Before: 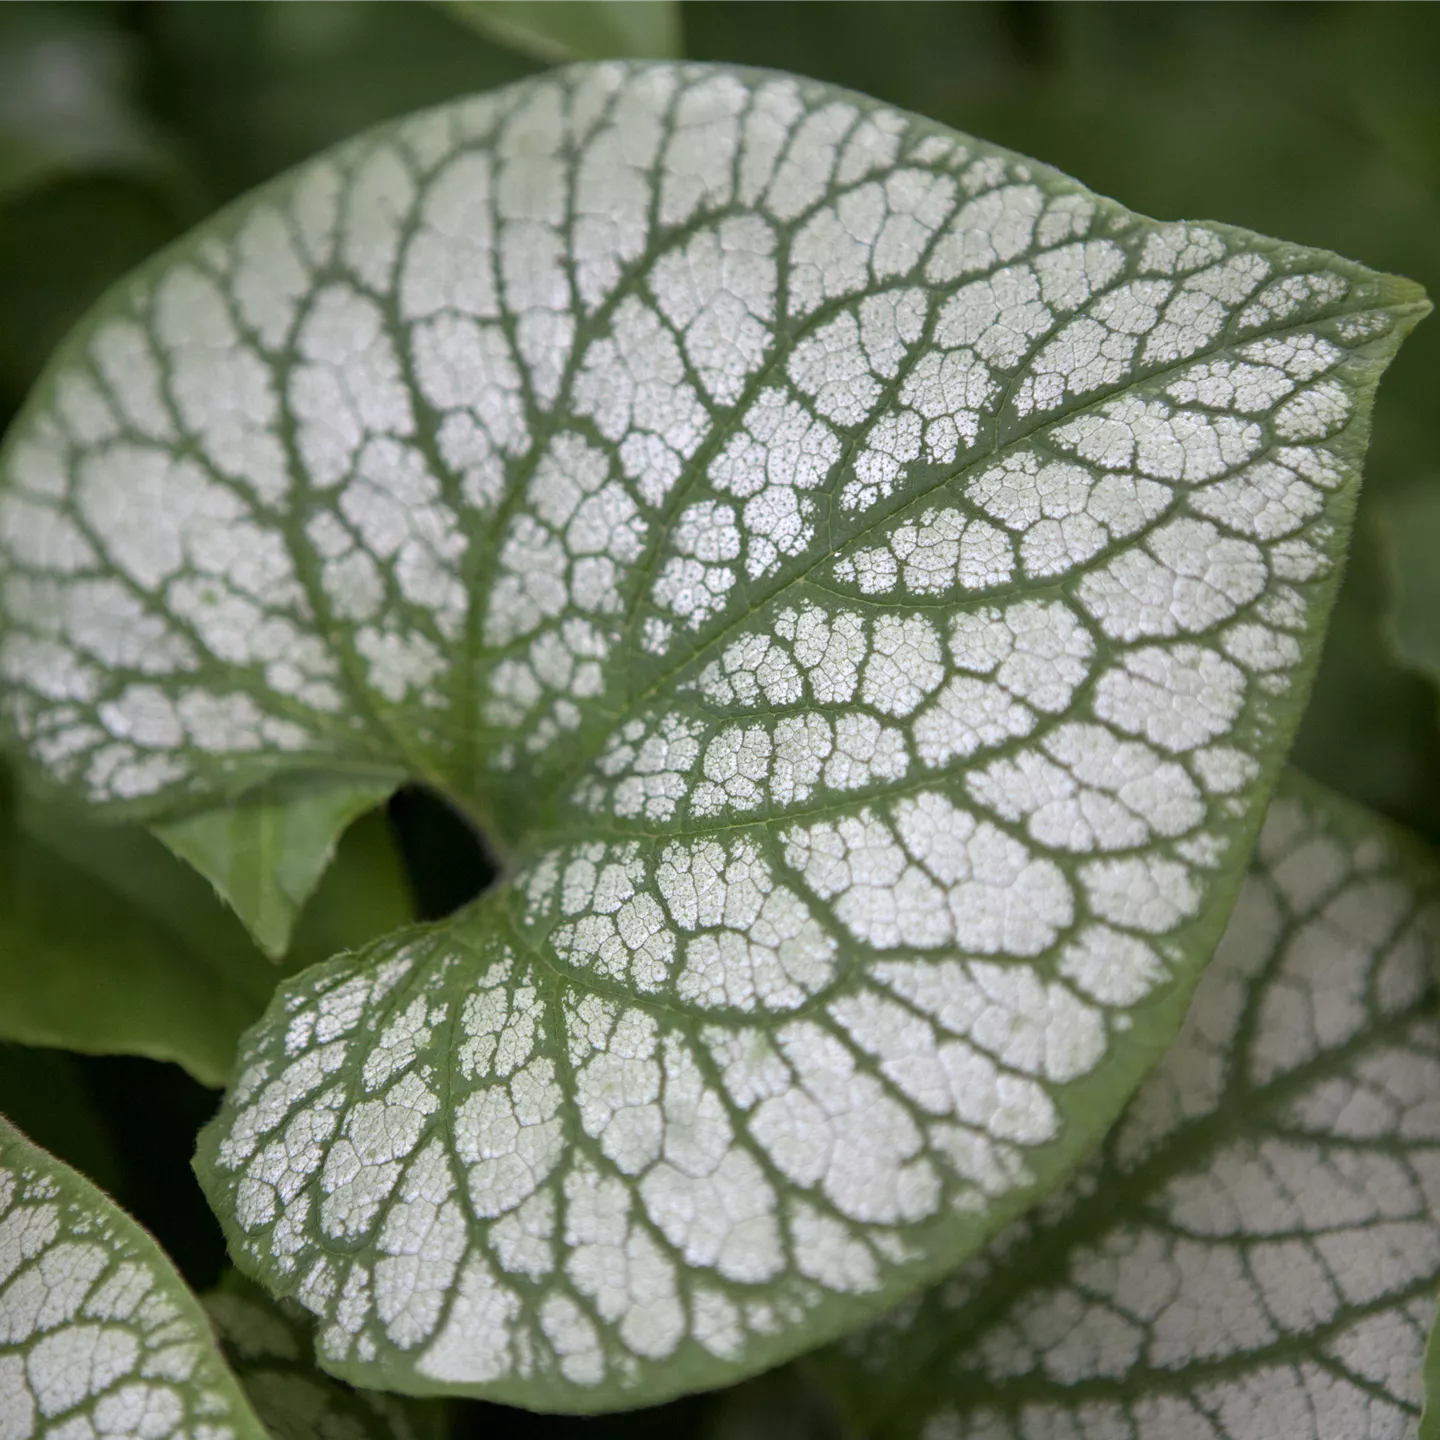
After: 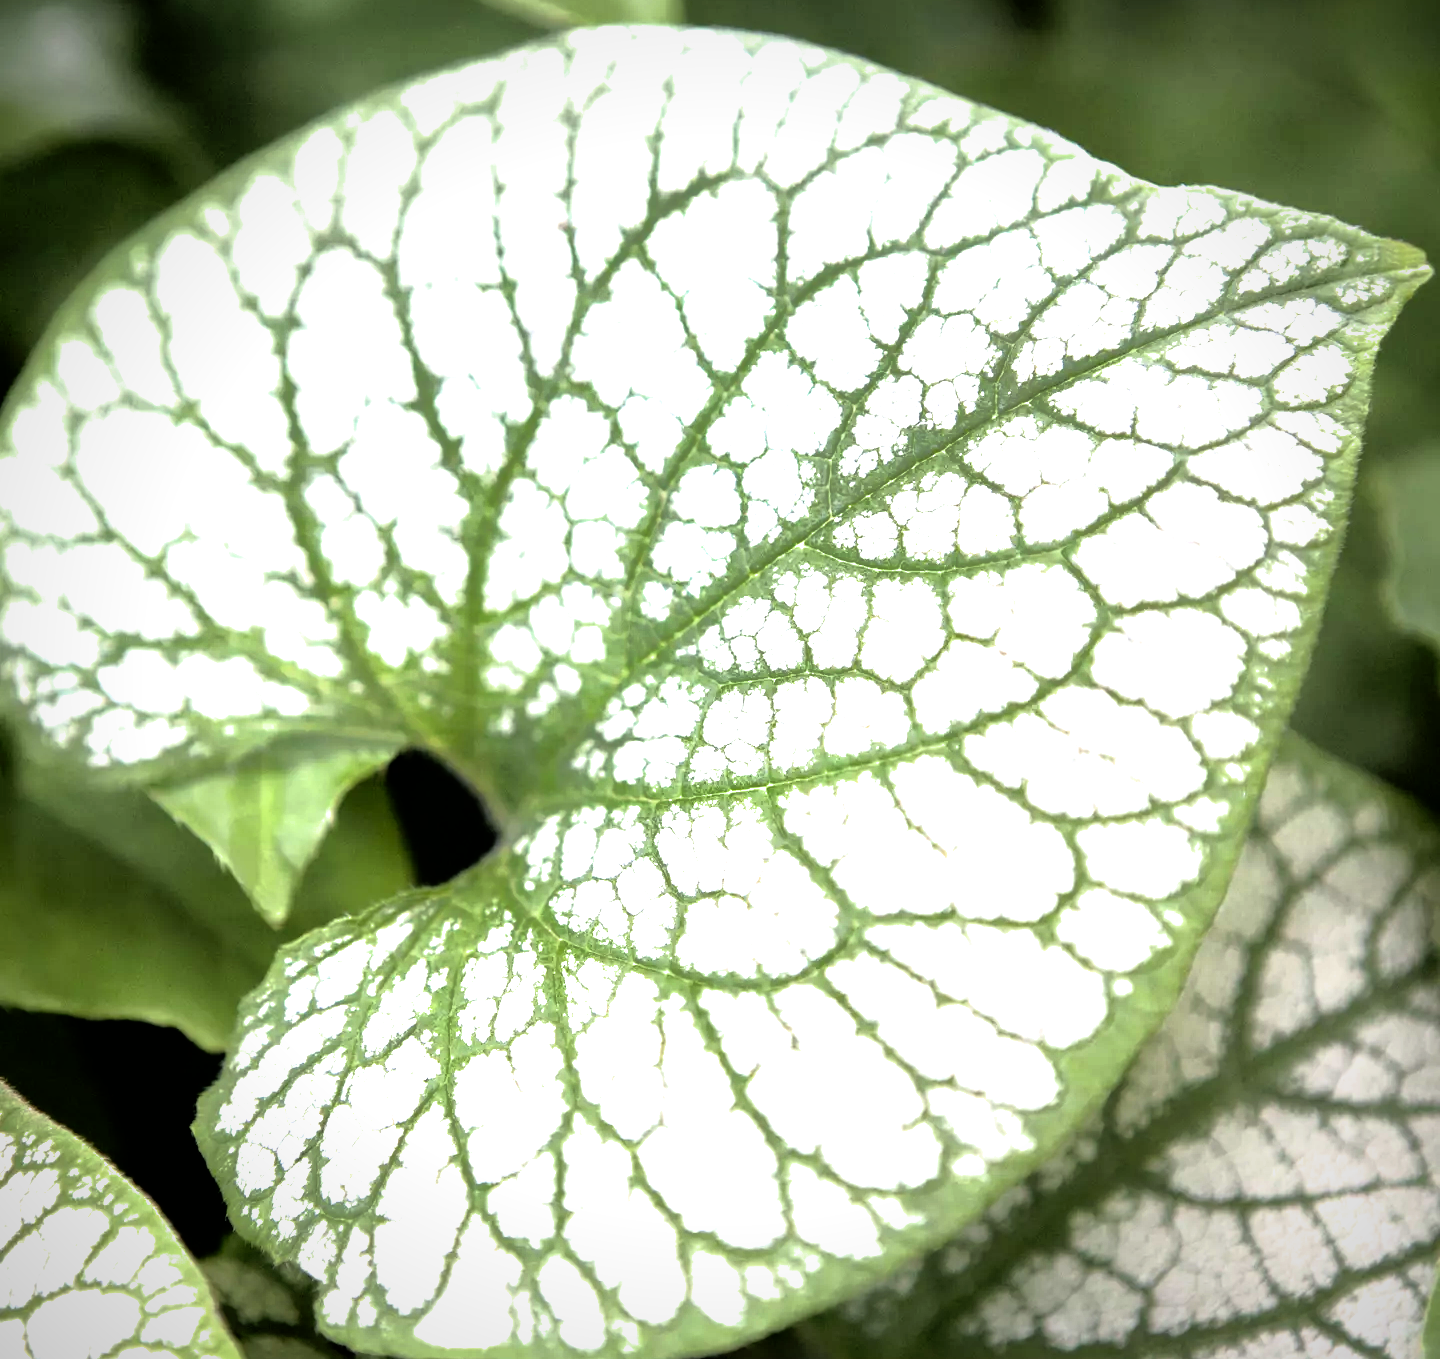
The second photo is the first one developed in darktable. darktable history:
shadows and highlights: on, module defaults
crop and rotate: top 2.472%, bottom 3.108%
exposure: black level correction 0, exposure 1.001 EV, compensate highlight preservation false
vignetting: fall-off radius 70.32%, saturation -0.019, automatic ratio true
tone equalizer: -8 EV -0.729 EV, -7 EV -0.671 EV, -6 EV -0.632 EV, -5 EV -0.382 EV, -3 EV 0.385 EV, -2 EV 0.6 EV, -1 EV 0.676 EV, +0 EV 0.757 EV
contrast brightness saturation: contrast 0.083, saturation 0.021
filmic rgb: black relative exposure -6.46 EV, white relative exposure 2.42 EV, target white luminance 99.904%, hardness 5.29, latitude 1%, contrast 1.428, highlights saturation mix 1.83%, color science v6 (2022)
